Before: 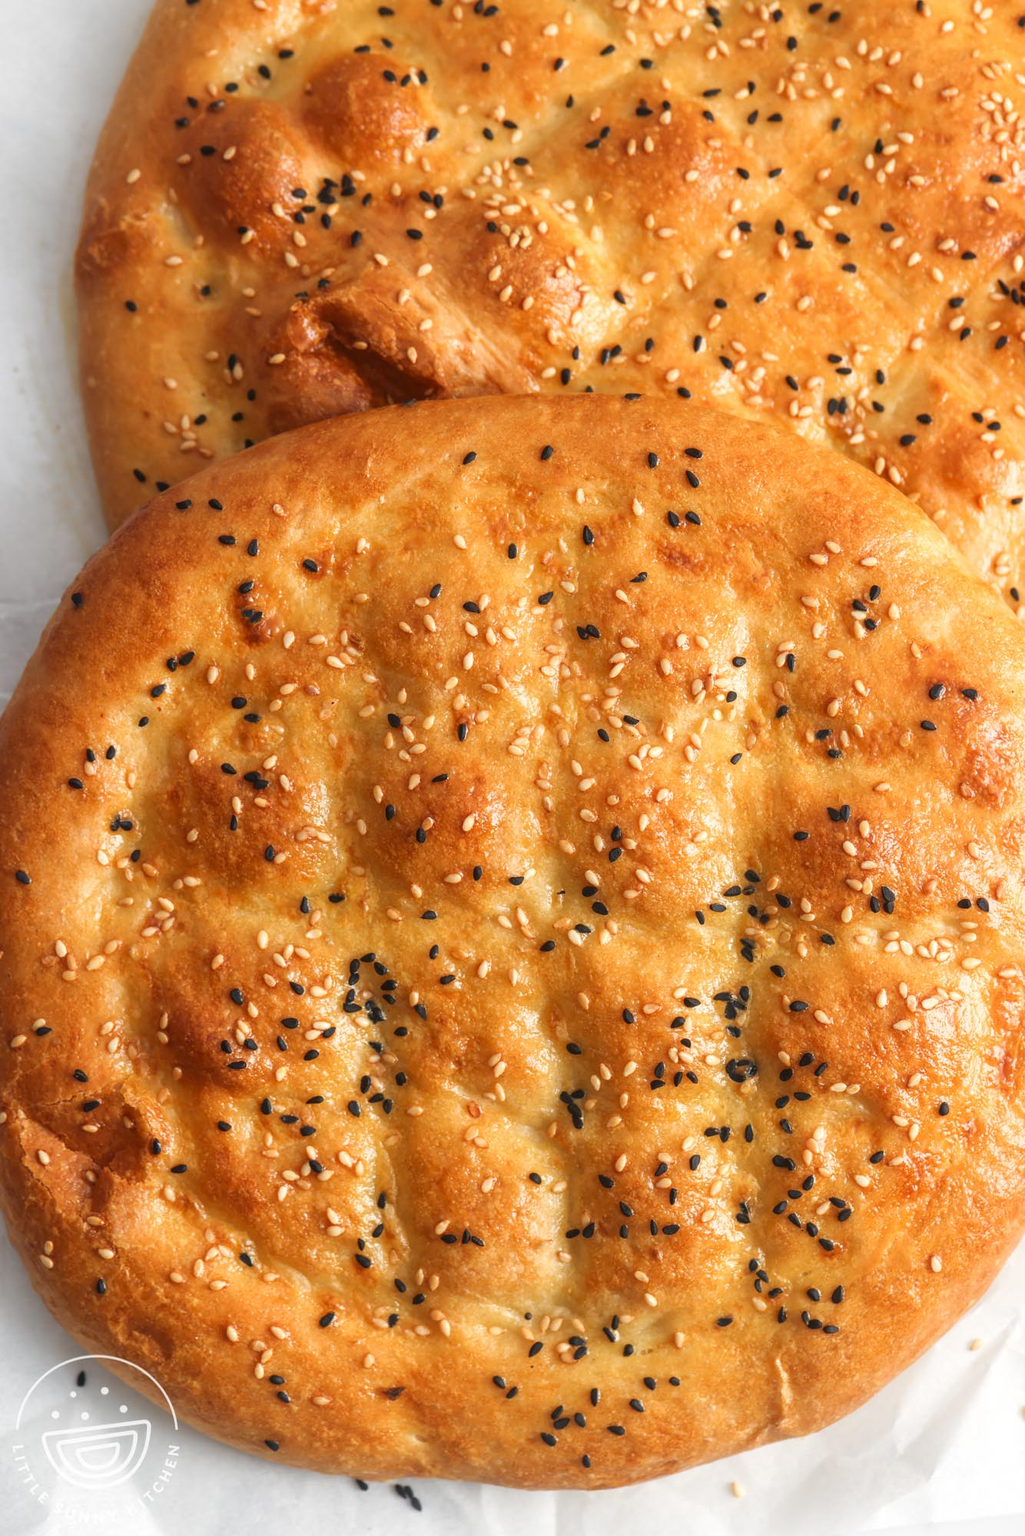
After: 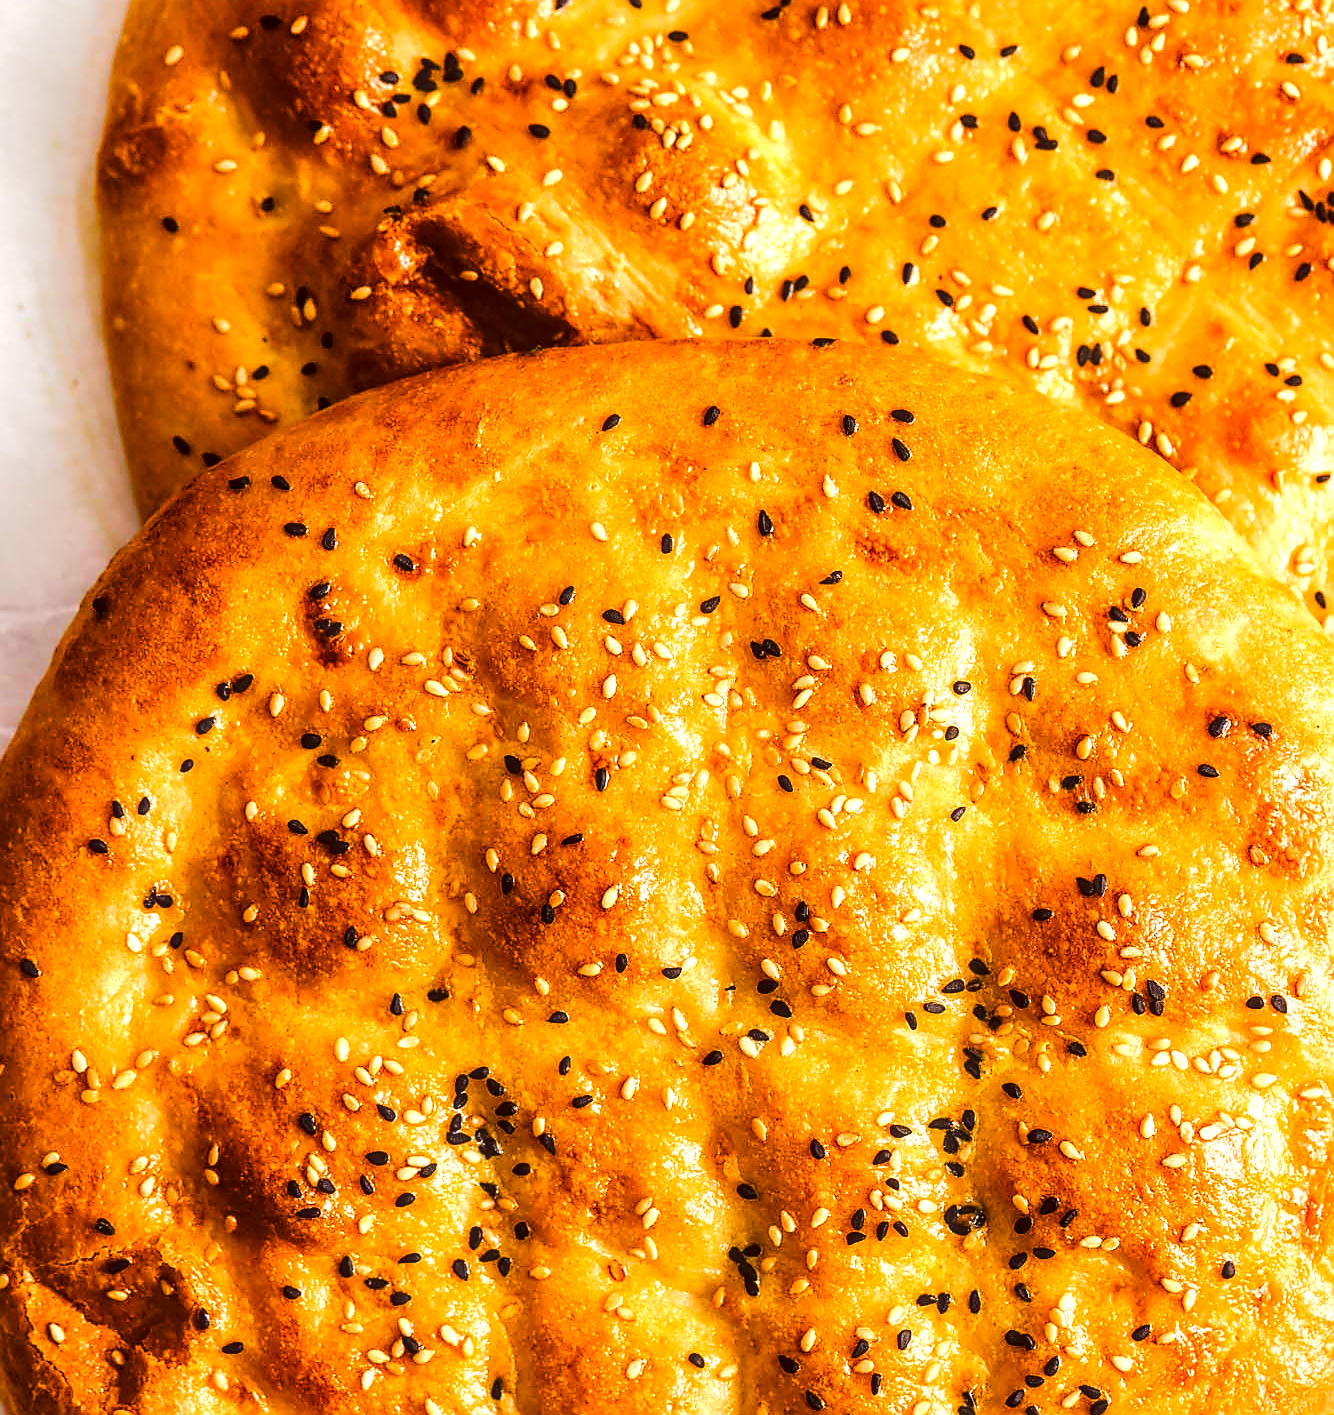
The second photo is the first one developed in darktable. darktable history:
sharpen: radius 1.393, amount 1.267, threshold 0.654
color balance rgb: power › chroma 1.566%, power › hue 28.13°, linear chroma grading › global chroma 8.166%, perceptual saturation grading › global saturation 24.255%, perceptual saturation grading › highlights -24.09%, perceptual saturation grading › mid-tones 24.664%, perceptual saturation grading › shadows 38.81%, global vibrance 24.972%, contrast 19.554%
local contrast: on, module defaults
velvia: on, module defaults
crop and rotate: top 8.745%, bottom 20.5%
tone curve: curves: ch0 [(0, 0) (0.003, 0.054) (0.011, 0.057) (0.025, 0.056) (0.044, 0.062) (0.069, 0.071) (0.1, 0.088) (0.136, 0.111) (0.177, 0.146) (0.224, 0.19) (0.277, 0.261) (0.335, 0.363) (0.399, 0.458) (0.468, 0.562) (0.543, 0.653) (0.623, 0.725) (0.709, 0.801) (0.801, 0.853) (0.898, 0.915) (1, 1)], color space Lab, linked channels, preserve colors none
contrast brightness saturation: saturation -0.022
